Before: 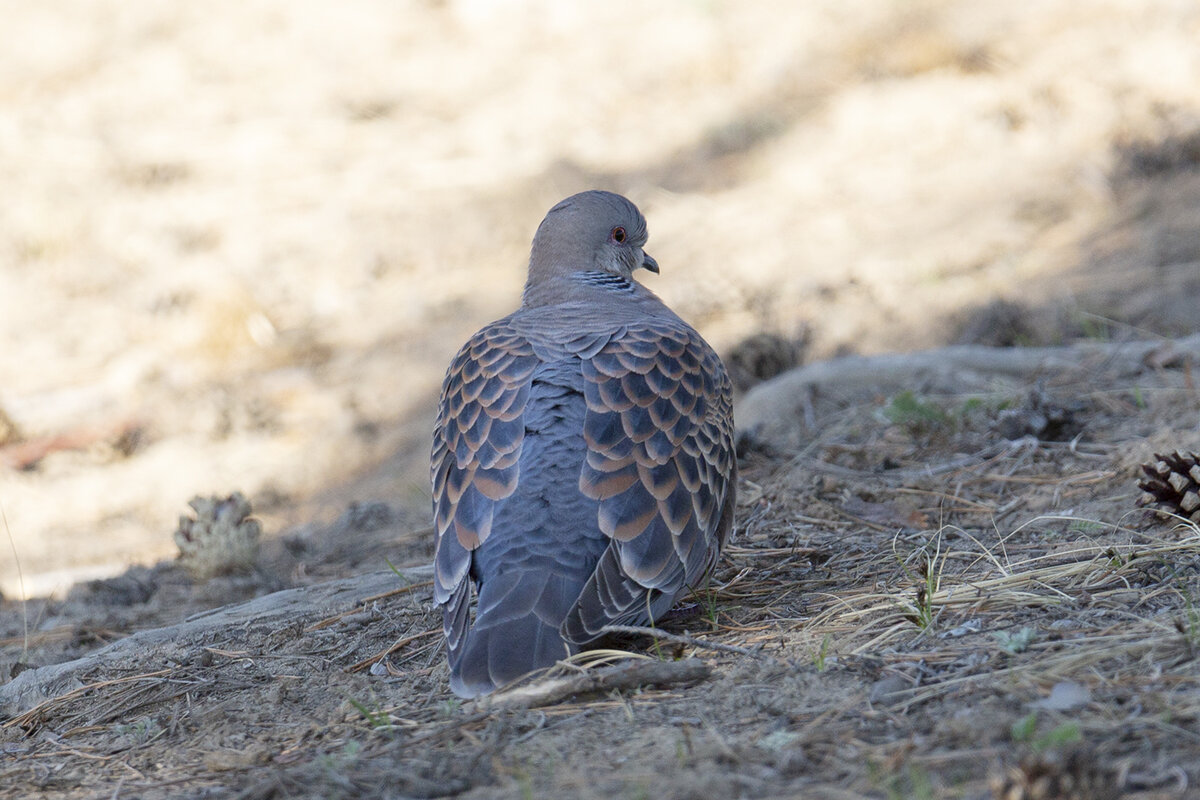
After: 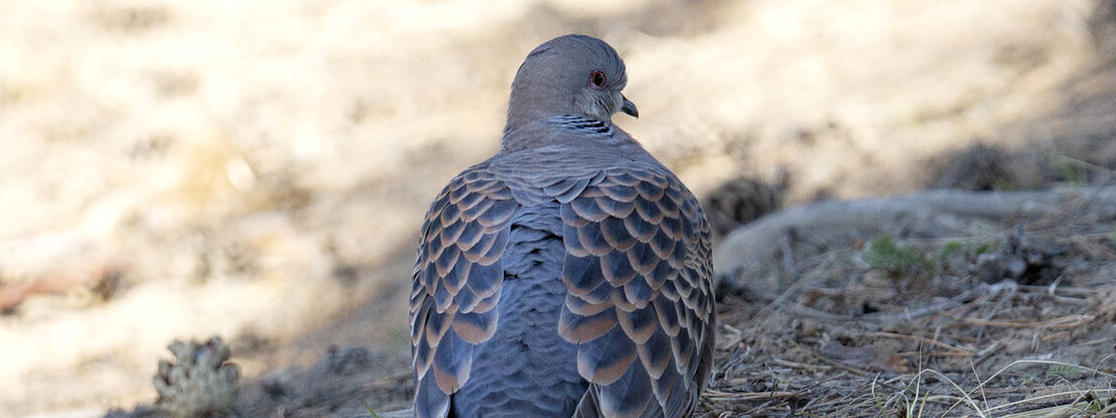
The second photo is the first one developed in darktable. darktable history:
levels: levels [0.031, 0.5, 0.969]
crop: left 1.826%, top 19.583%, right 5.173%, bottom 28.124%
haze removal: compatibility mode true, adaptive false
